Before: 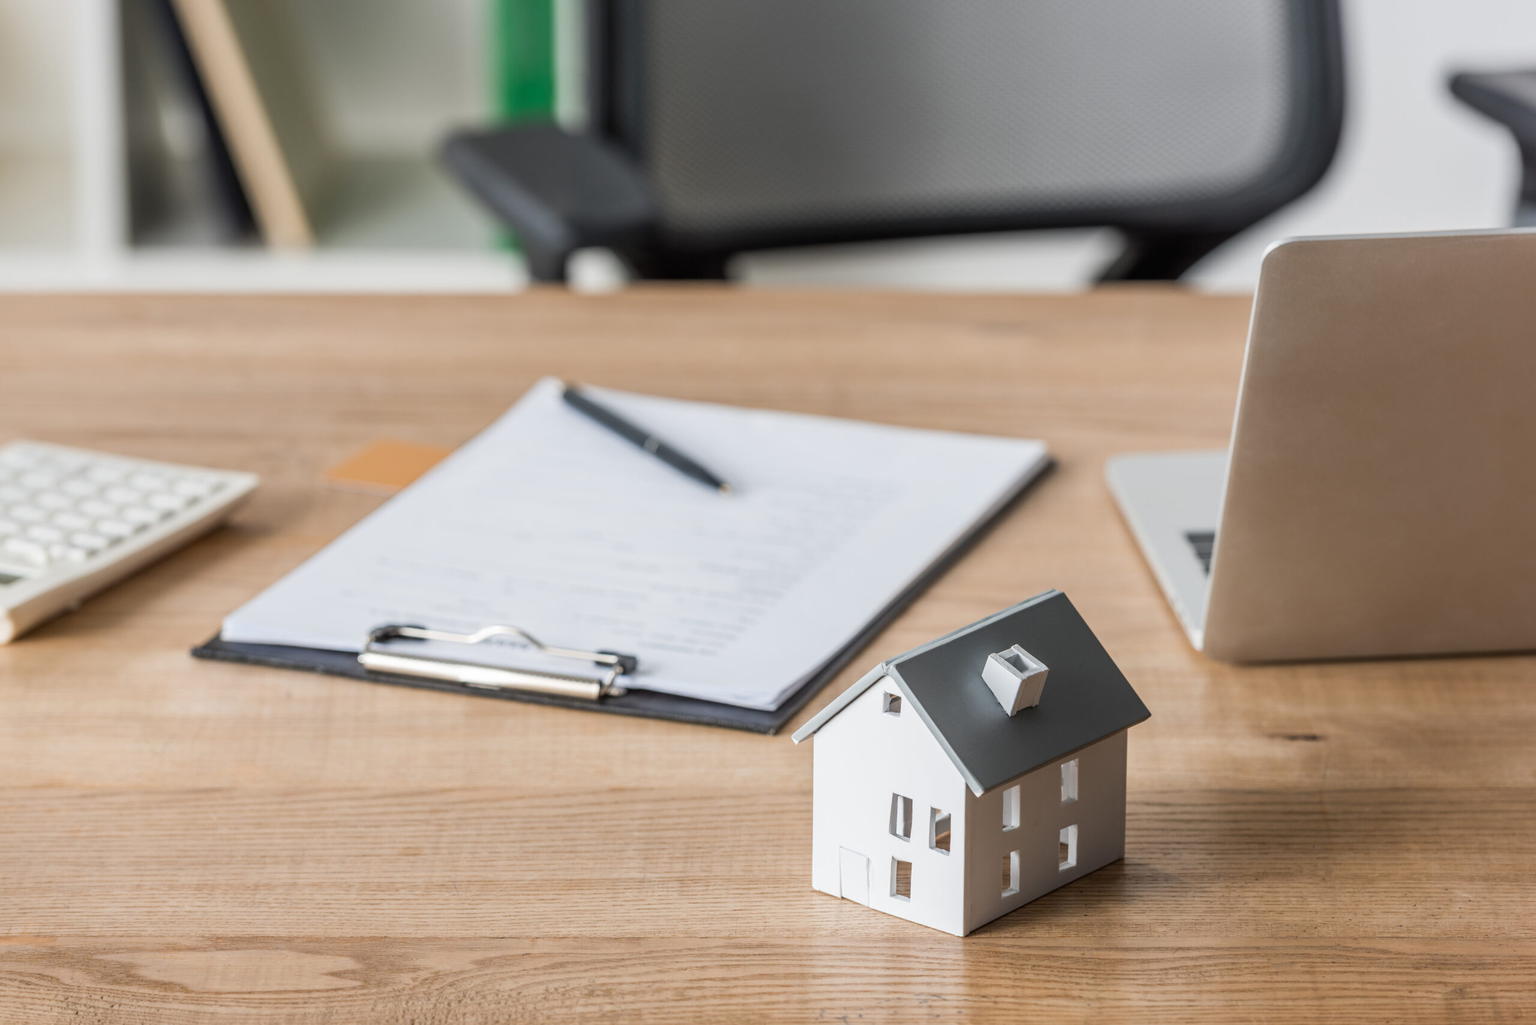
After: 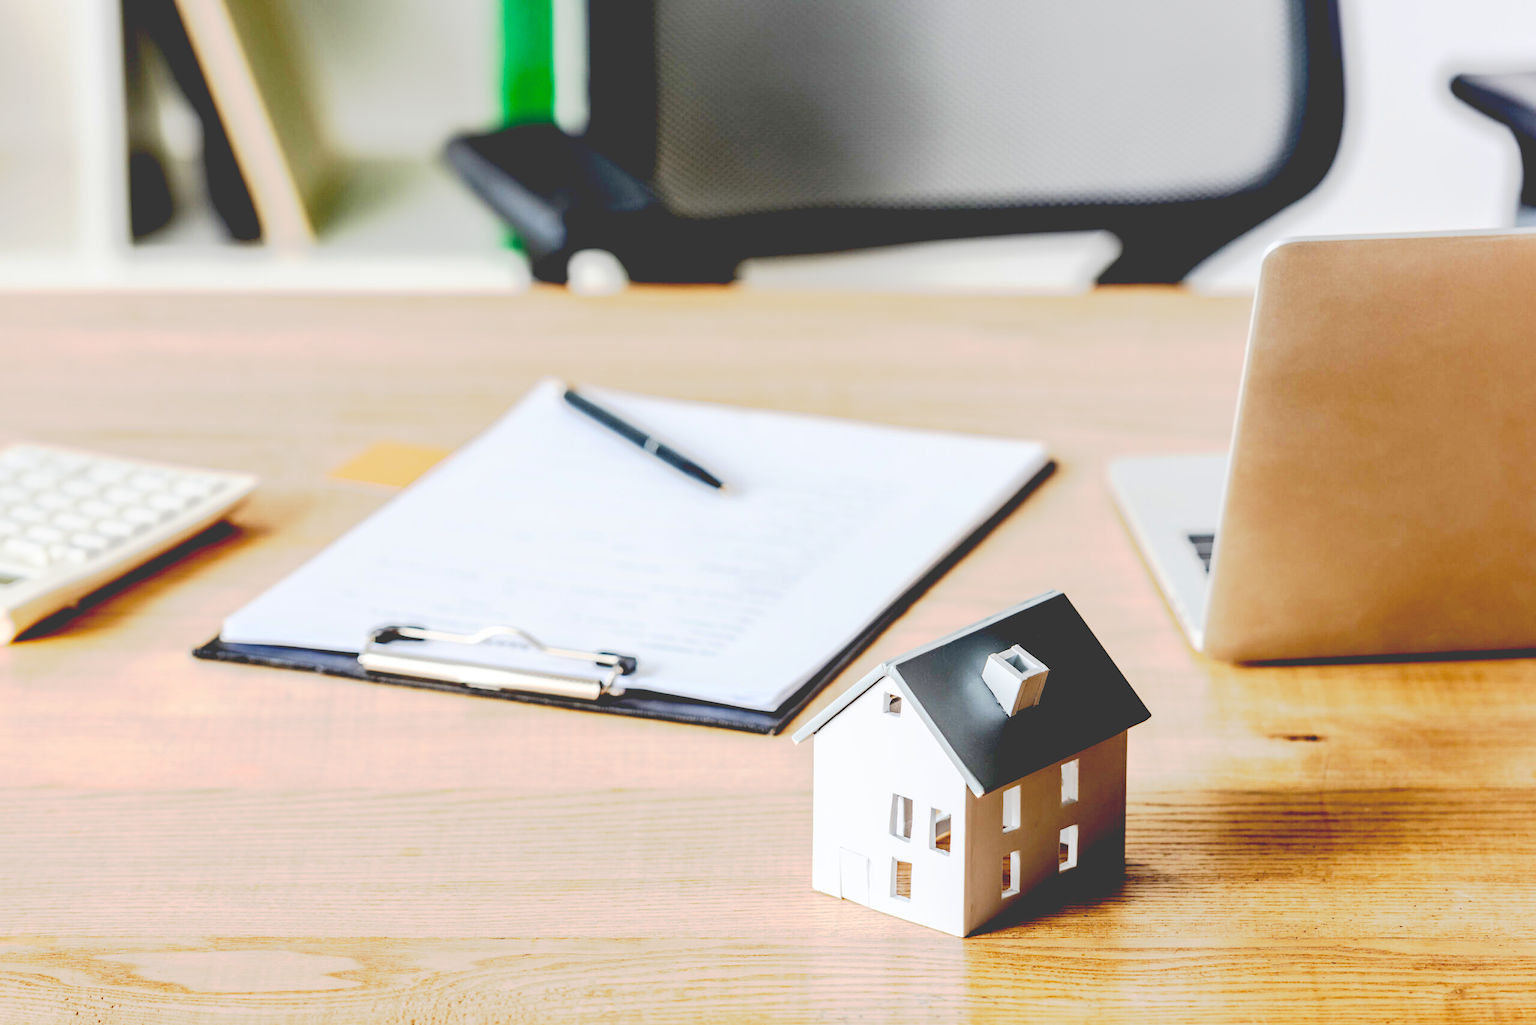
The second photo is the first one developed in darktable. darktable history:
contrast brightness saturation: contrast 0.197, brightness 0.168, saturation 0.219
base curve: curves: ch0 [(0.065, 0.026) (0.236, 0.358) (0.53, 0.546) (0.777, 0.841) (0.924, 0.992)], preserve colors none
